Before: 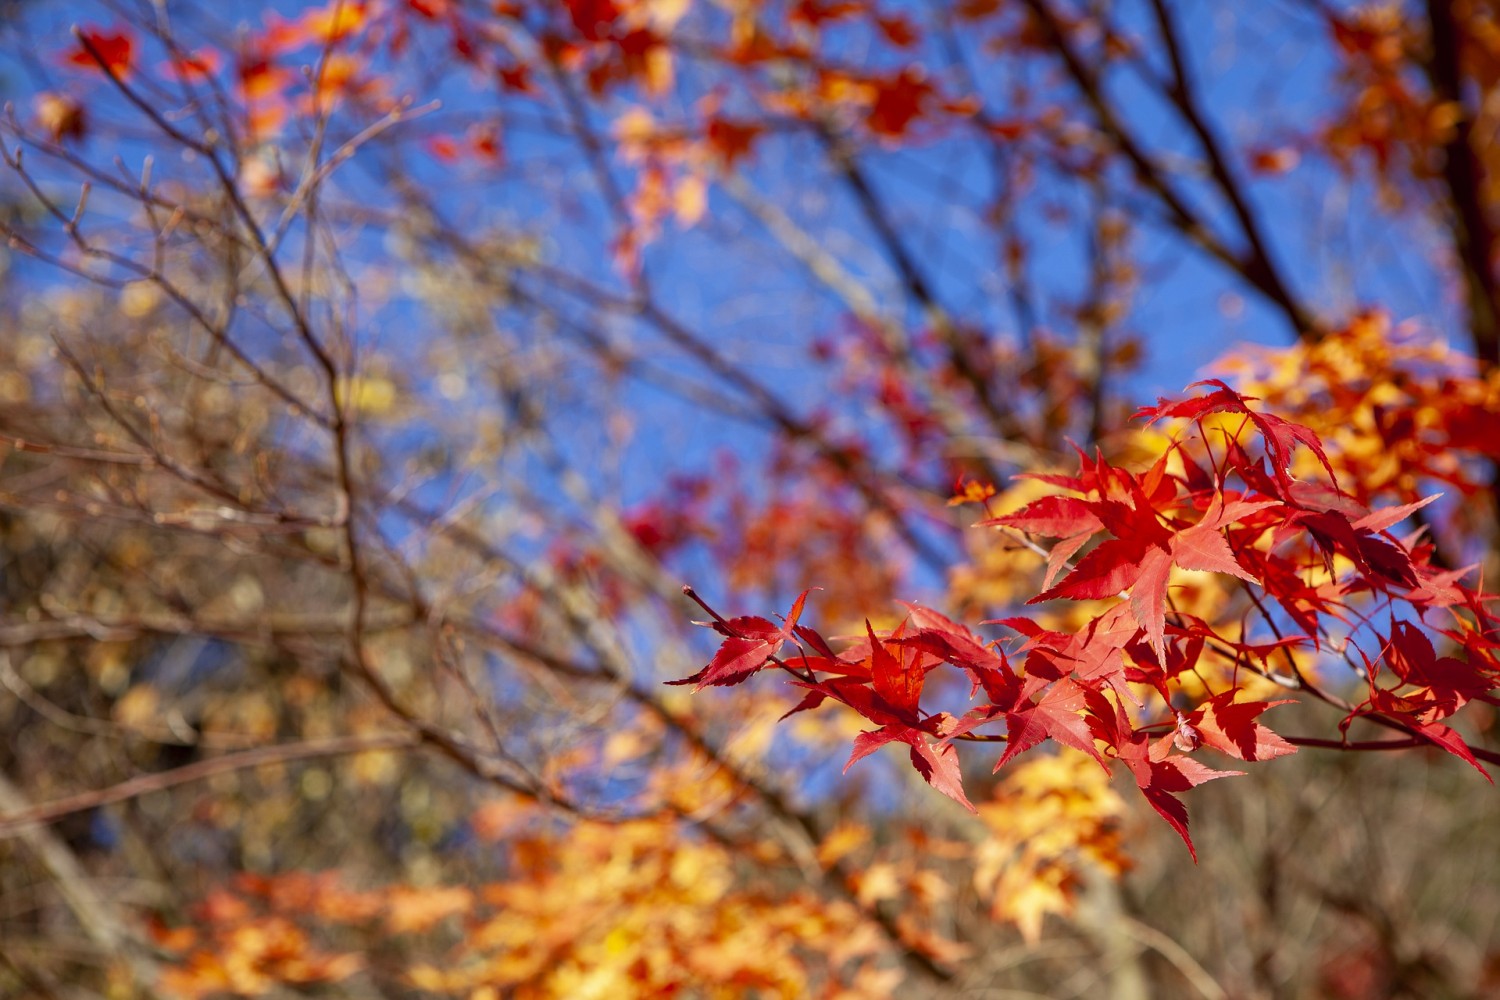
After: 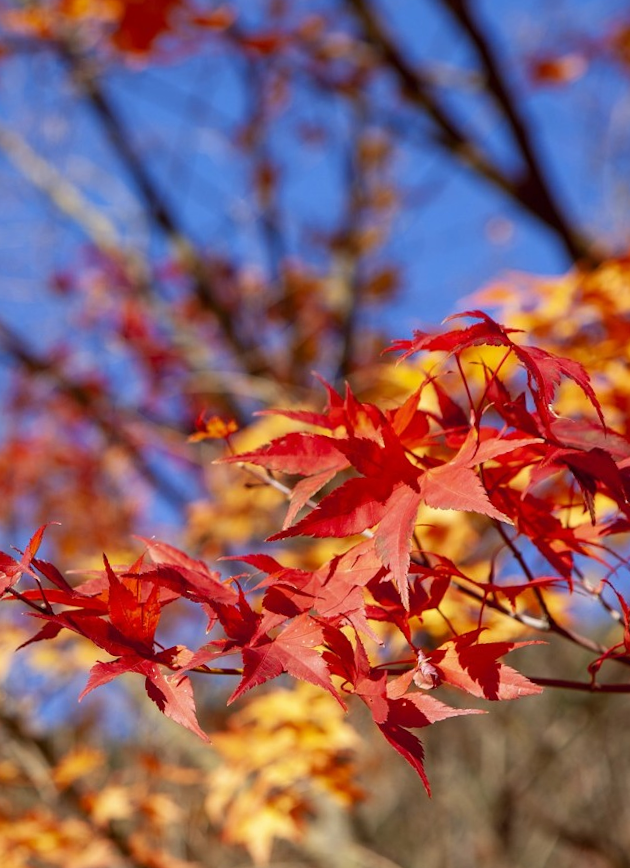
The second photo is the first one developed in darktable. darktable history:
crop: left 47.628%, top 6.643%, right 7.874%
rotate and perspective: rotation 0.062°, lens shift (vertical) 0.115, lens shift (horizontal) -0.133, crop left 0.047, crop right 0.94, crop top 0.061, crop bottom 0.94
